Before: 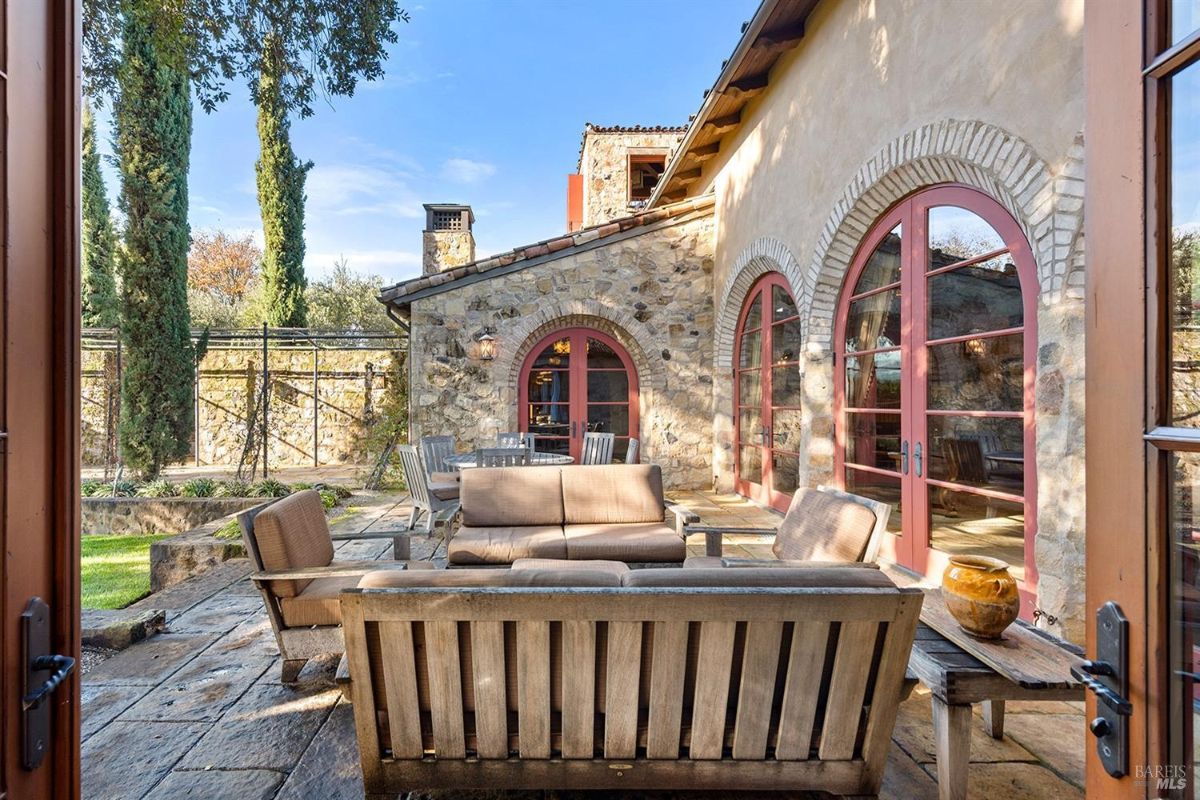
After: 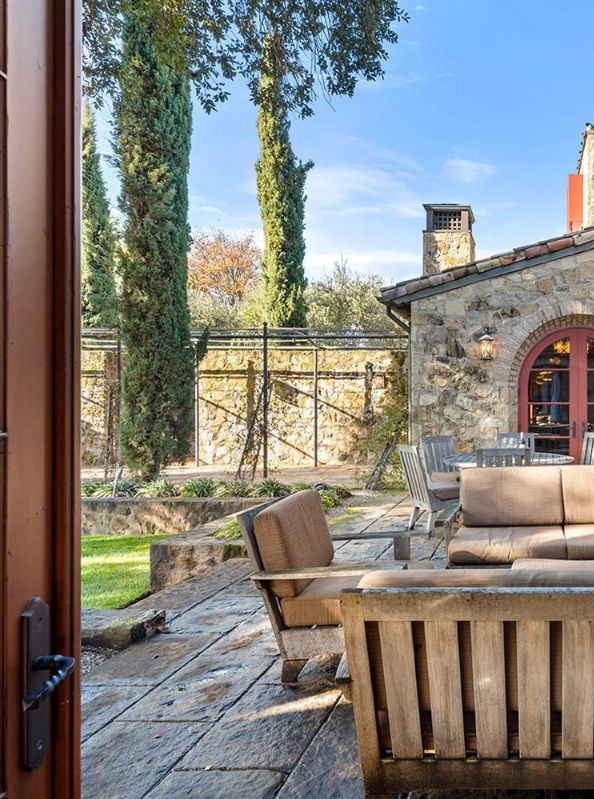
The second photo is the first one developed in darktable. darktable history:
crop and rotate: left 0.015%, top 0%, right 50.459%
